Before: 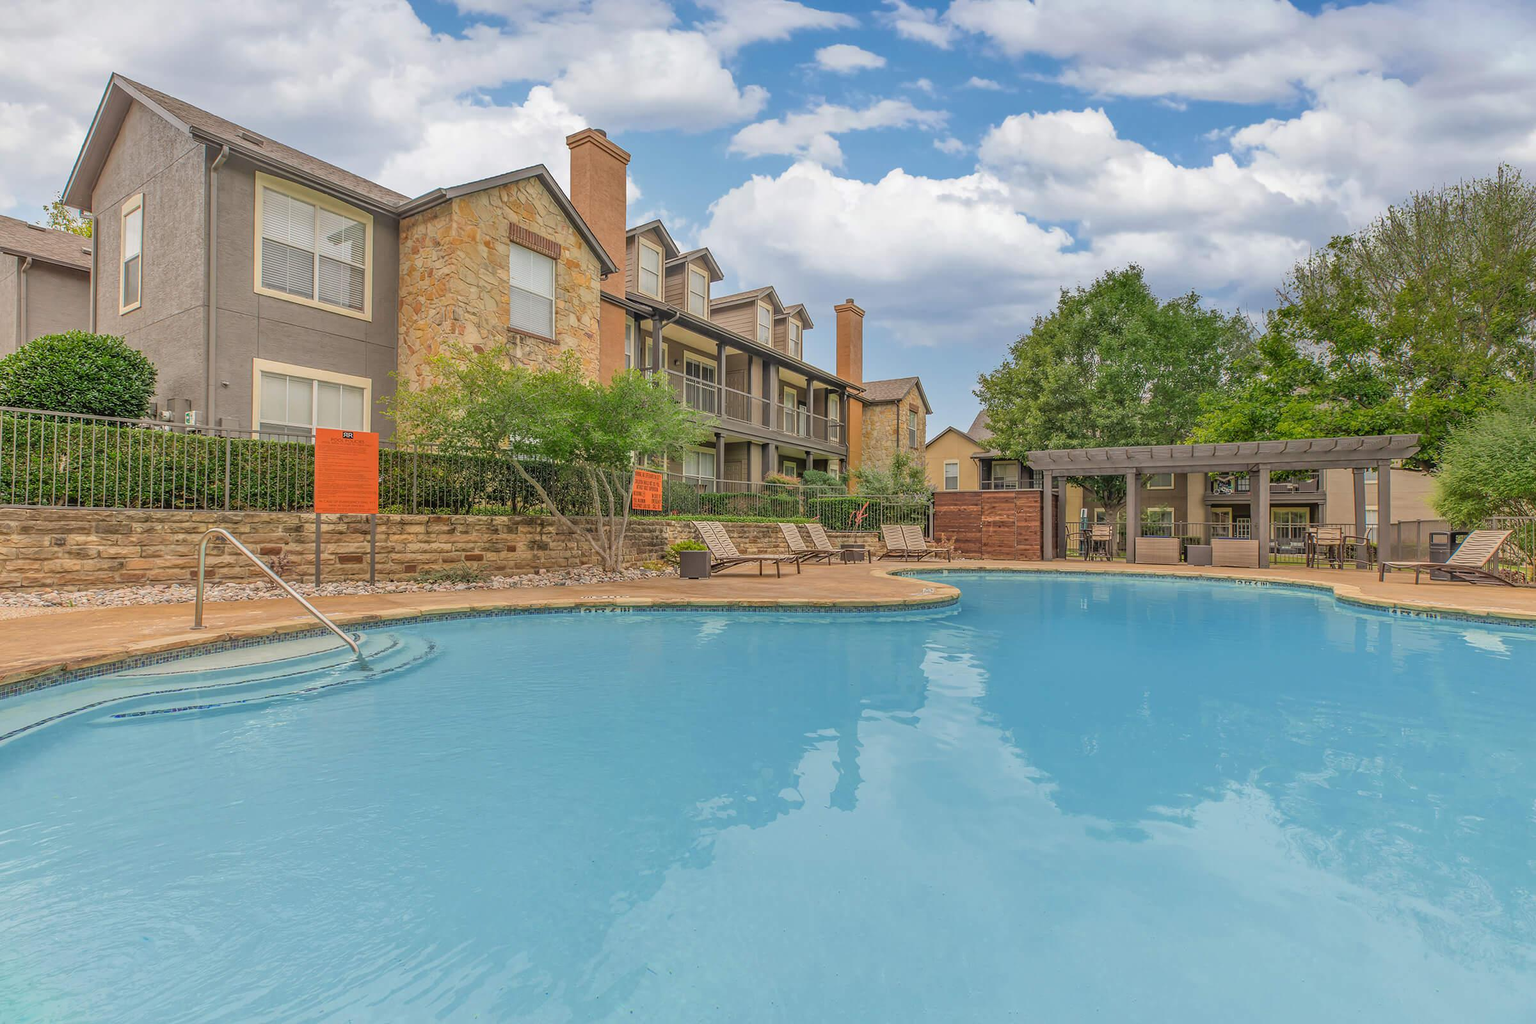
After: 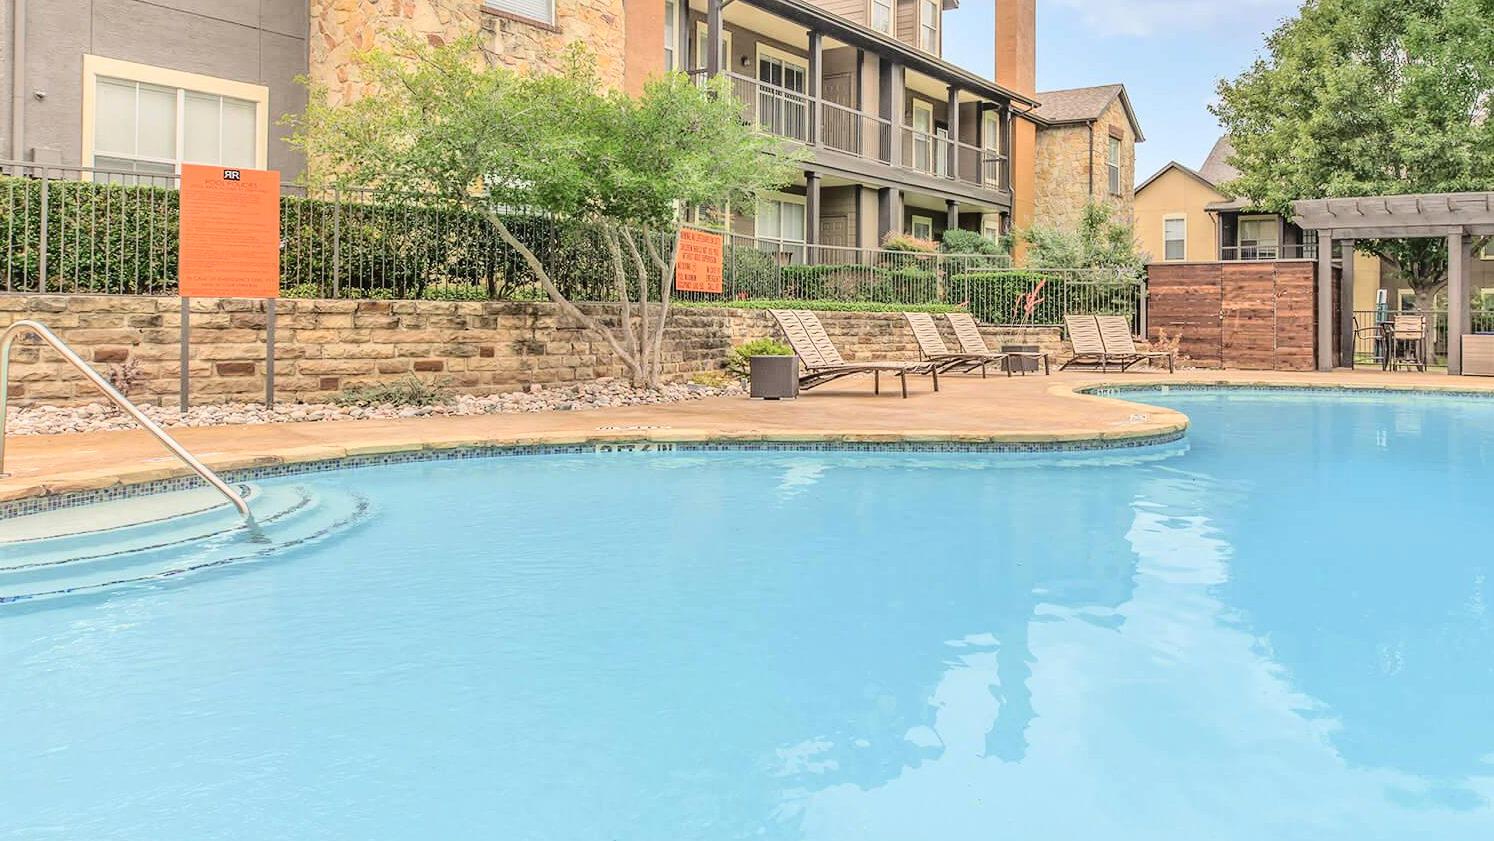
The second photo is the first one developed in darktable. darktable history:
crop: left 13.039%, top 31.616%, right 24.686%, bottom 15.811%
tone curve: curves: ch0 [(0, 0) (0.003, 0.003) (0.011, 0.012) (0.025, 0.026) (0.044, 0.046) (0.069, 0.072) (0.1, 0.104) (0.136, 0.141) (0.177, 0.185) (0.224, 0.247) (0.277, 0.335) (0.335, 0.447) (0.399, 0.539) (0.468, 0.636) (0.543, 0.723) (0.623, 0.803) (0.709, 0.873) (0.801, 0.936) (0.898, 0.978) (1, 1)], color space Lab, independent channels, preserve colors none
